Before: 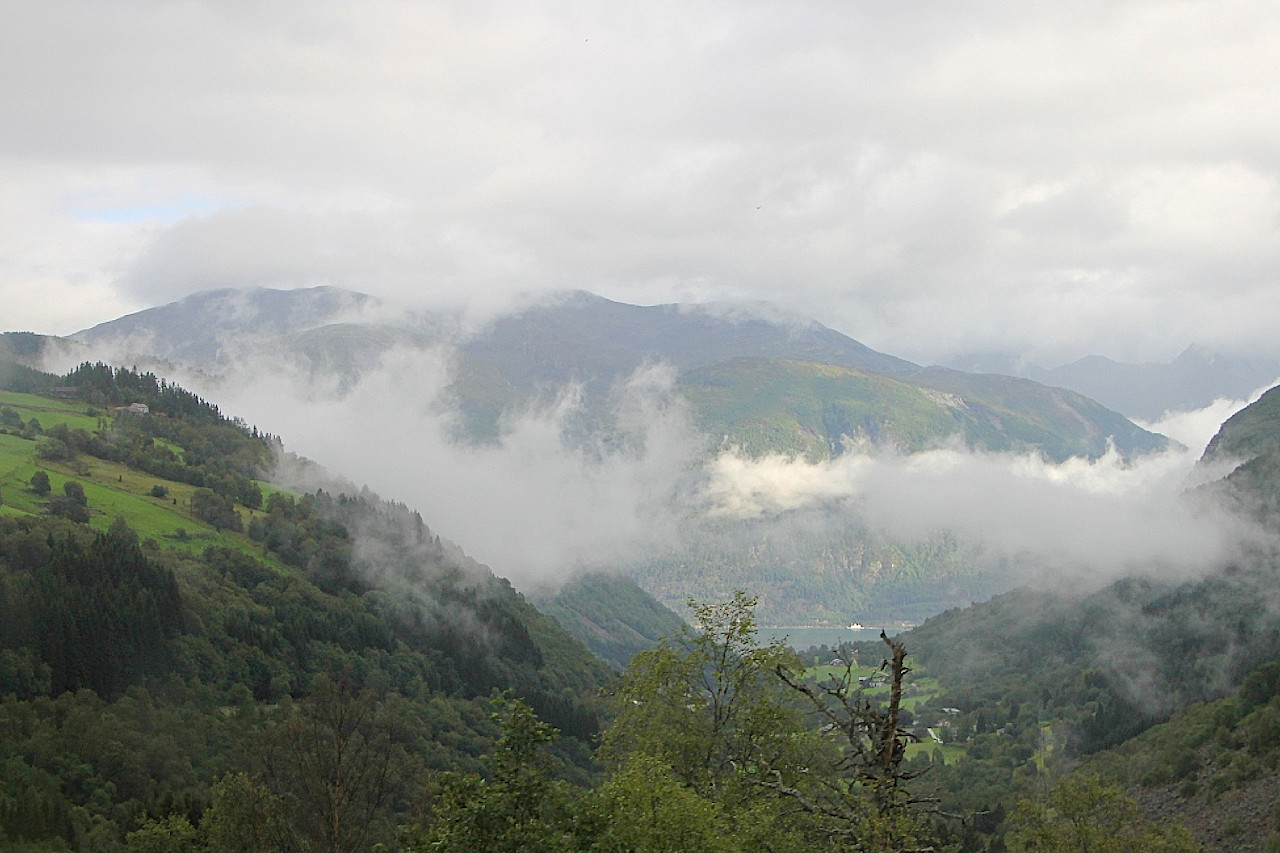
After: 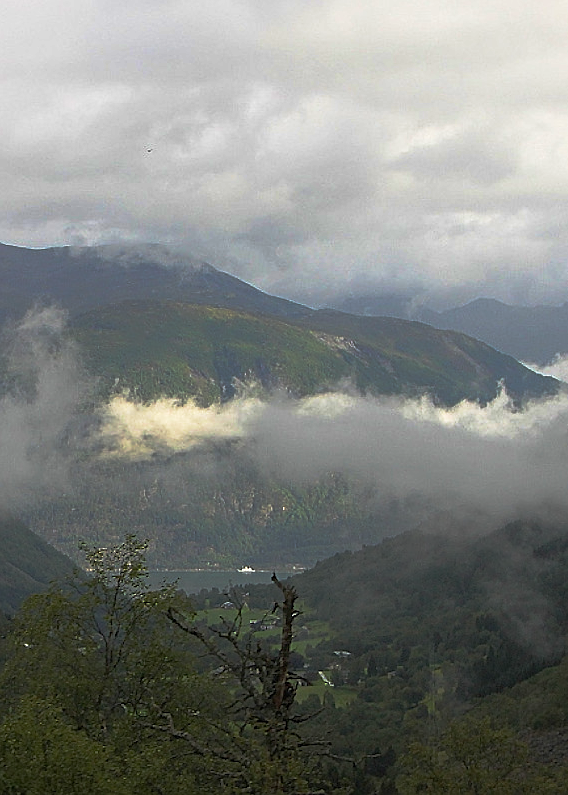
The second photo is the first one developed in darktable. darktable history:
crop: left 47.6%, top 6.749%, right 7.991%
sharpen: radius 0.975, amount 0.614
base curve: curves: ch0 [(0, 0) (0.564, 0.291) (0.802, 0.731) (1, 1)], preserve colors none
